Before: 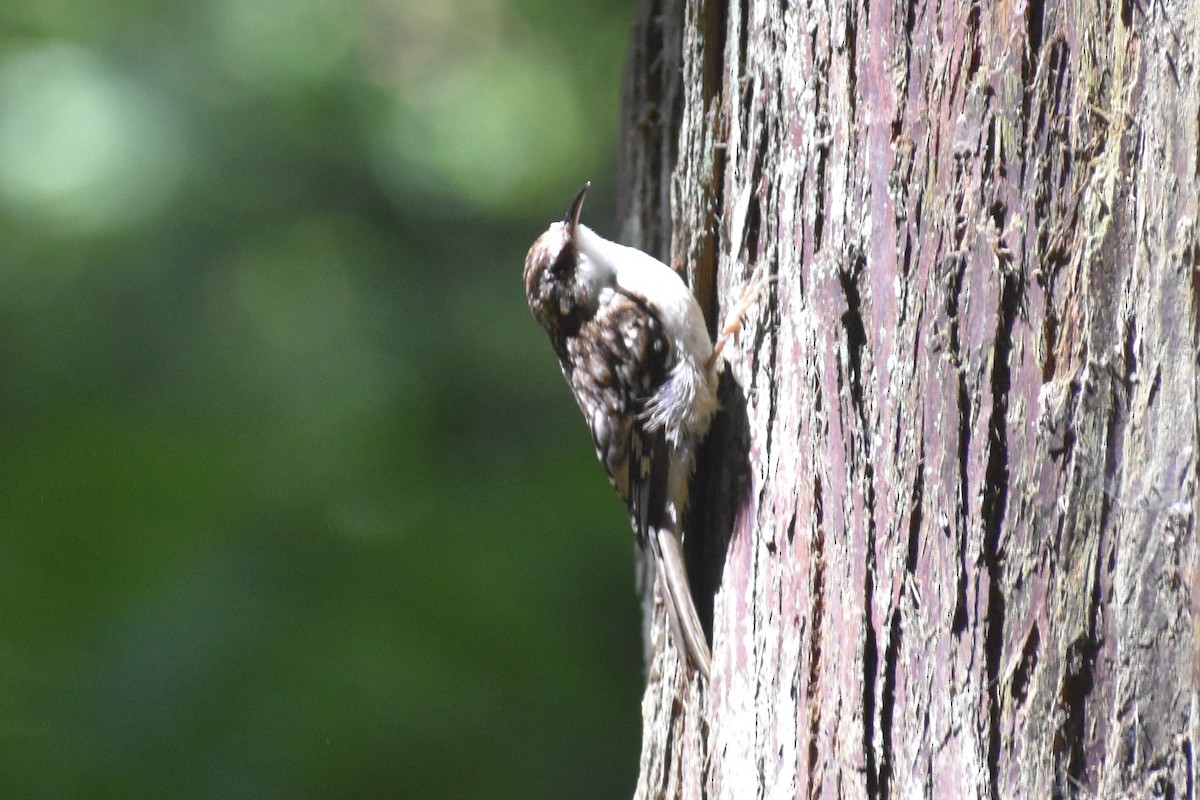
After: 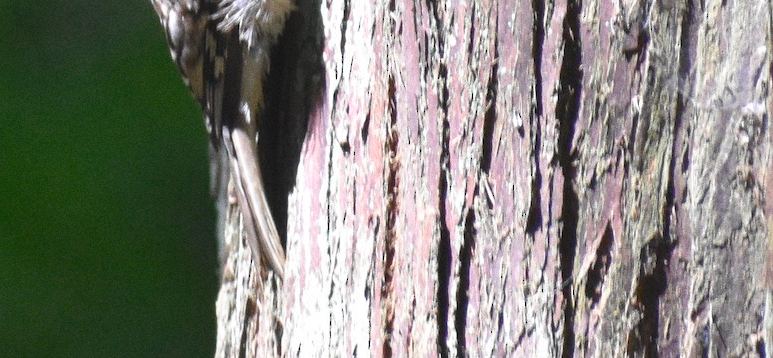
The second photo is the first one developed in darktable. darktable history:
crop and rotate: left 35.509%, top 50.238%, bottom 4.934%
grain: coarseness 0.09 ISO
contrast brightness saturation: contrast 0.01, saturation -0.05
color zones: curves: ch0 [(0, 0.558) (0.143, 0.548) (0.286, 0.447) (0.429, 0.259) (0.571, 0.5) (0.714, 0.5) (0.857, 0.593) (1, 0.558)]; ch1 [(0, 0.543) (0.01, 0.544) (0.12, 0.492) (0.248, 0.458) (0.5, 0.534) (0.748, 0.5) (0.99, 0.469) (1, 0.543)]; ch2 [(0, 0.507) (0.143, 0.522) (0.286, 0.505) (0.429, 0.5) (0.571, 0.5) (0.714, 0.5) (0.857, 0.5) (1, 0.507)]
